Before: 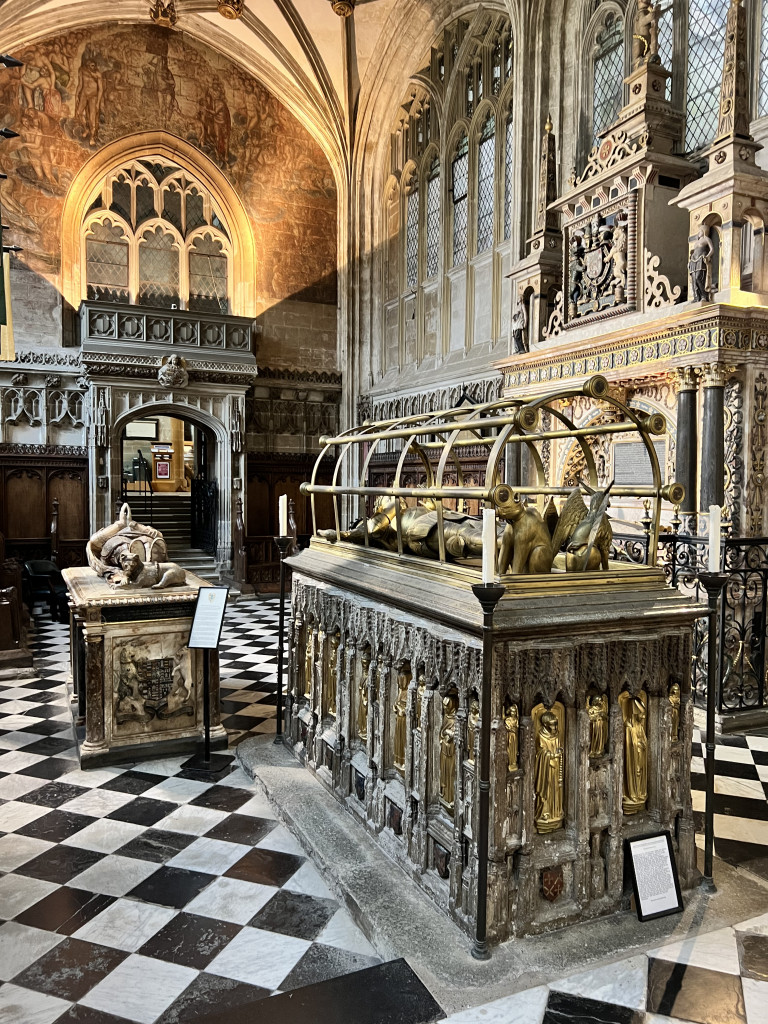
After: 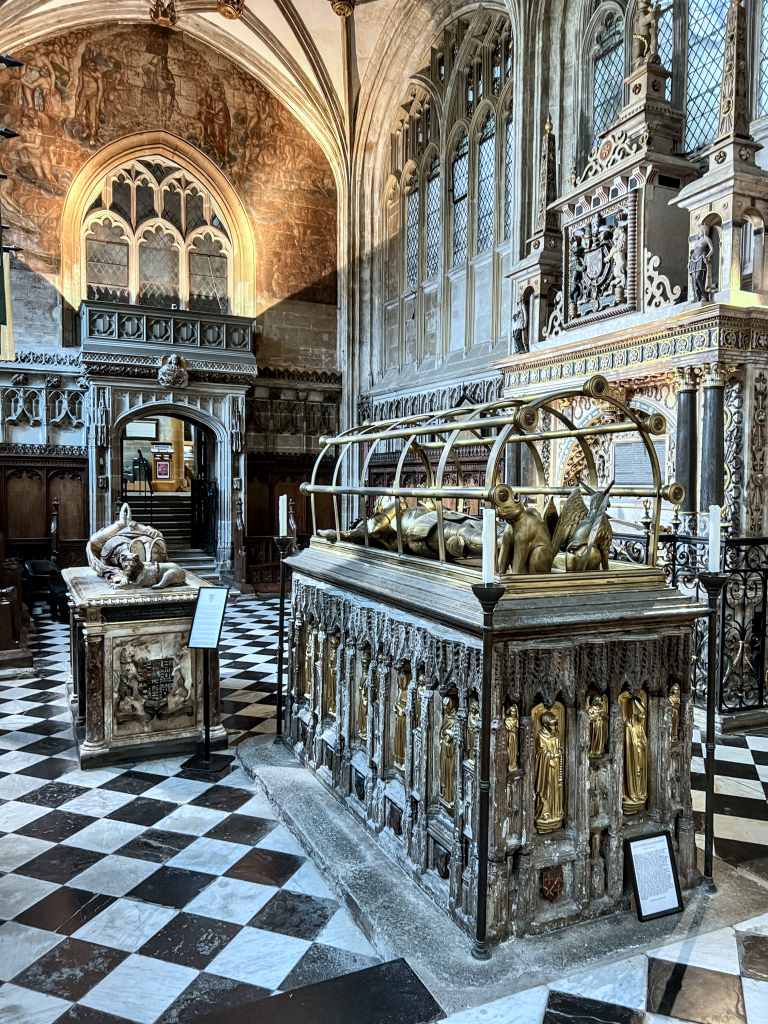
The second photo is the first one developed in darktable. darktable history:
local contrast: detail 130%
color calibration: output R [1.063, -0.012, -0.003, 0], output G [0, 1.022, 0.021, 0], output B [-0.079, 0.047, 1, 0], illuminant custom, x 0.389, y 0.387, temperature 3838.64 K
